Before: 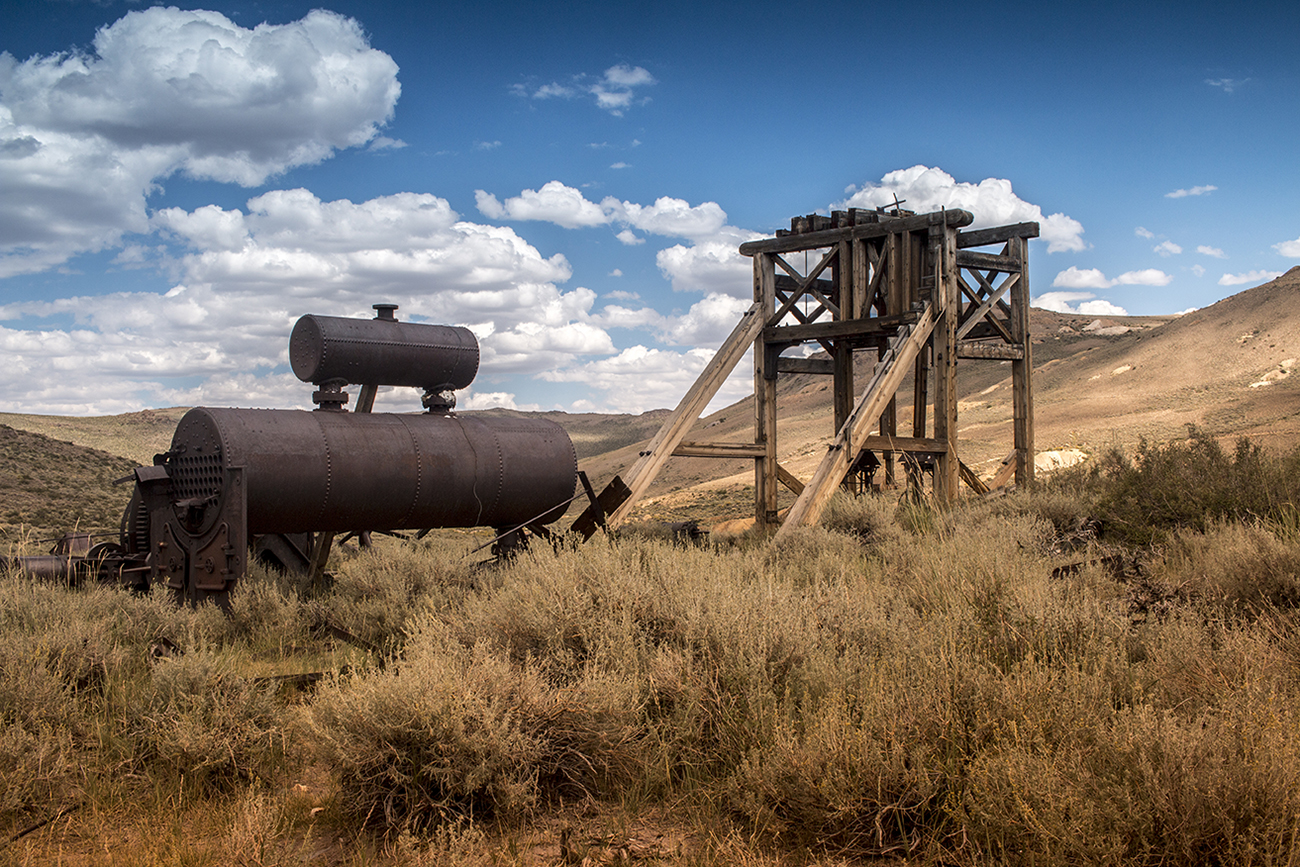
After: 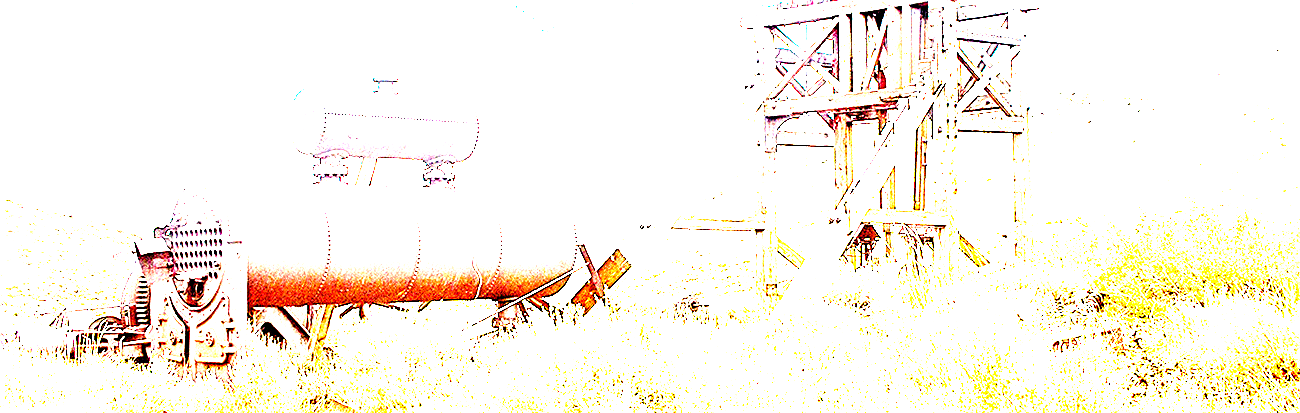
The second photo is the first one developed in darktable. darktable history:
sharpen: radius 1.95
color balance rgb: perceptual saturation grading › global saturation 19.263%
exposure: exposure 7.941 EV, compensate highlight preservation false
crop and rotate: top 26.22%, bottom 26.08%
